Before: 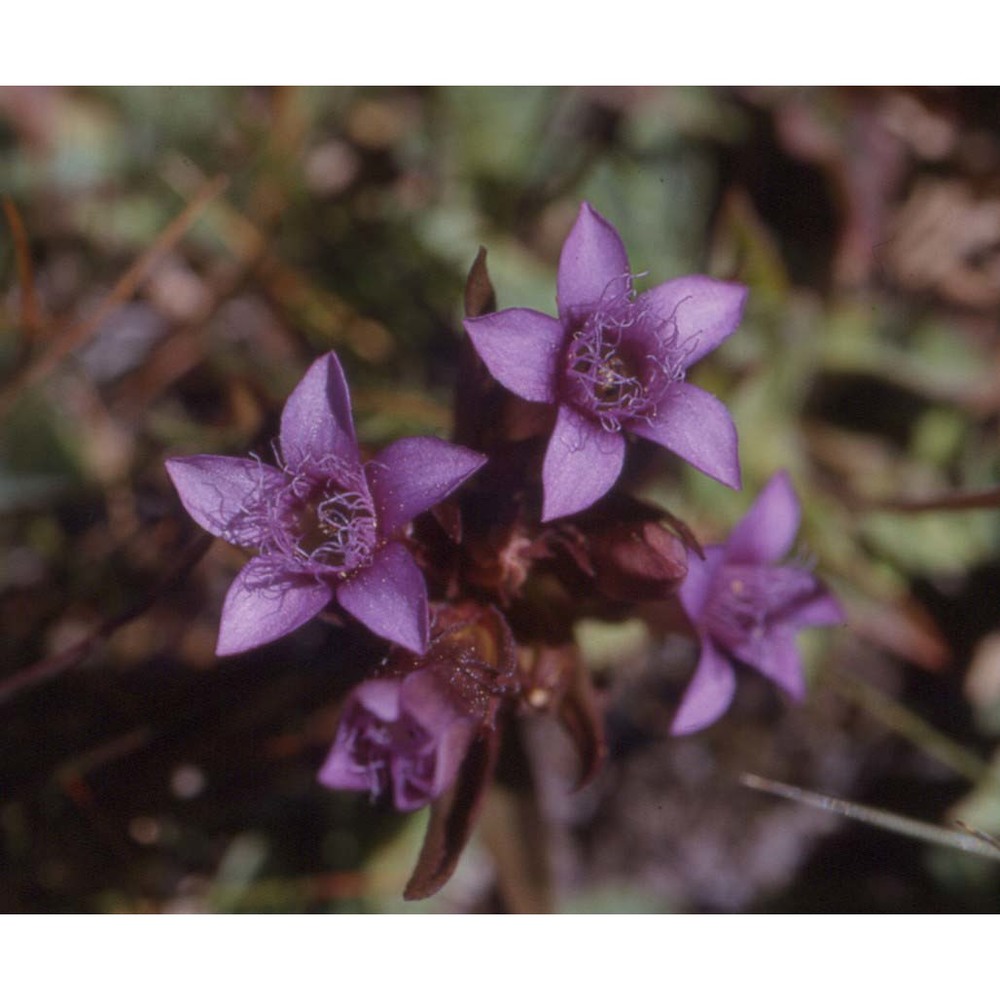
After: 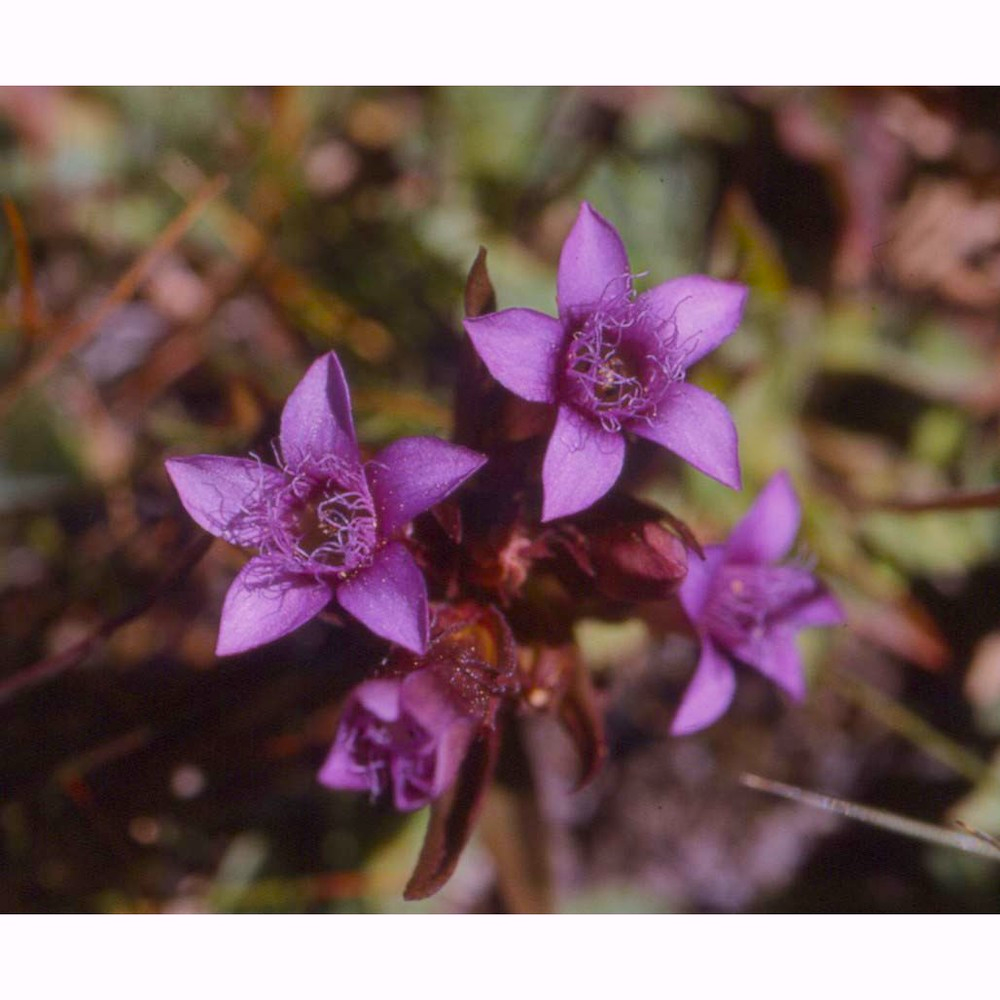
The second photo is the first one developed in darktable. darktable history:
color balance rgb: power › chroma 0.279%, power › hue 23.86°, highlights gain › chroma 1.49%, highlights gain › hue 308.37°, perceptual saturation grading › global saturation 32.894%, perceptual brilliance grading › mid-tones 10.338%, perceptual brilliance grading › shadows 14.555%
